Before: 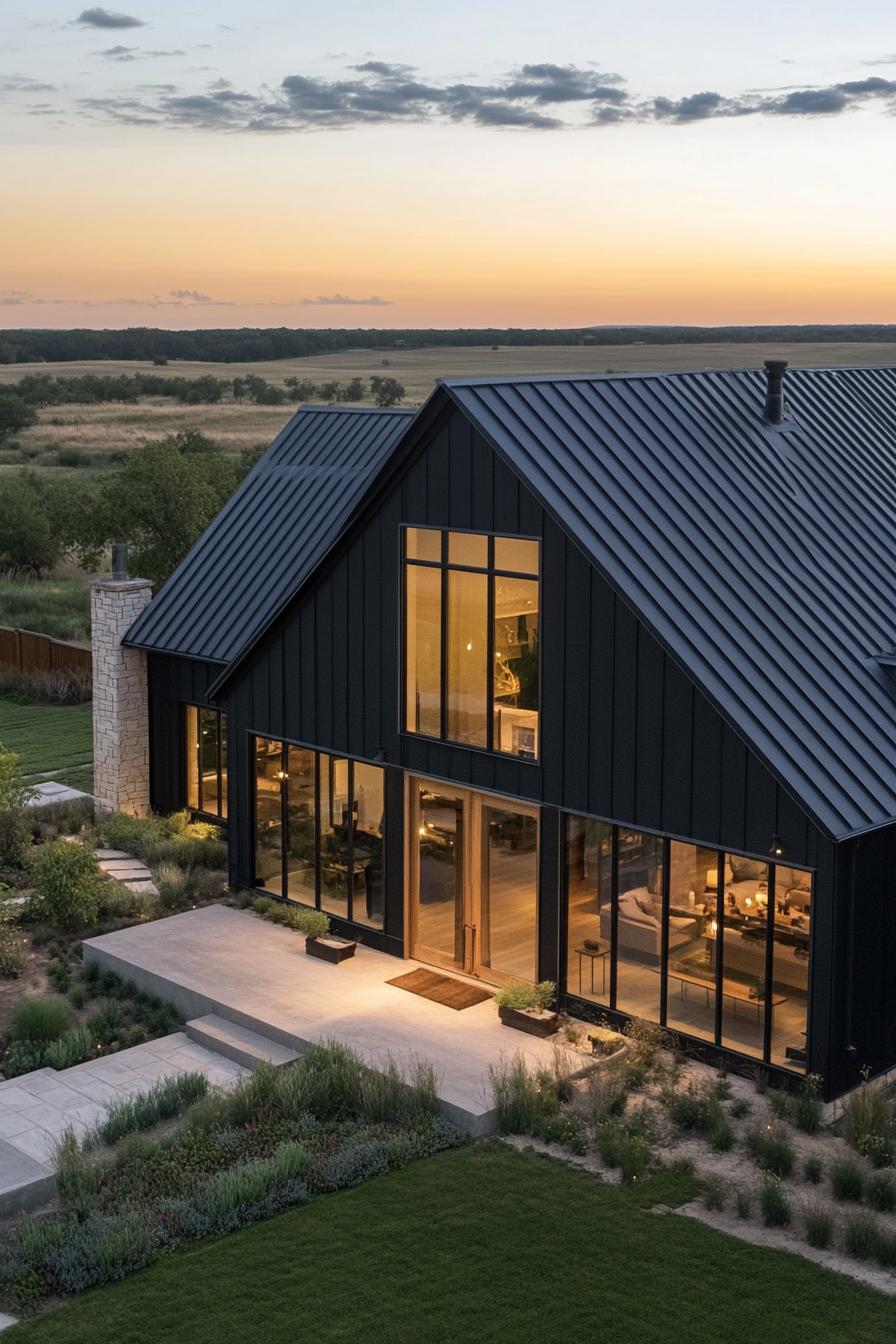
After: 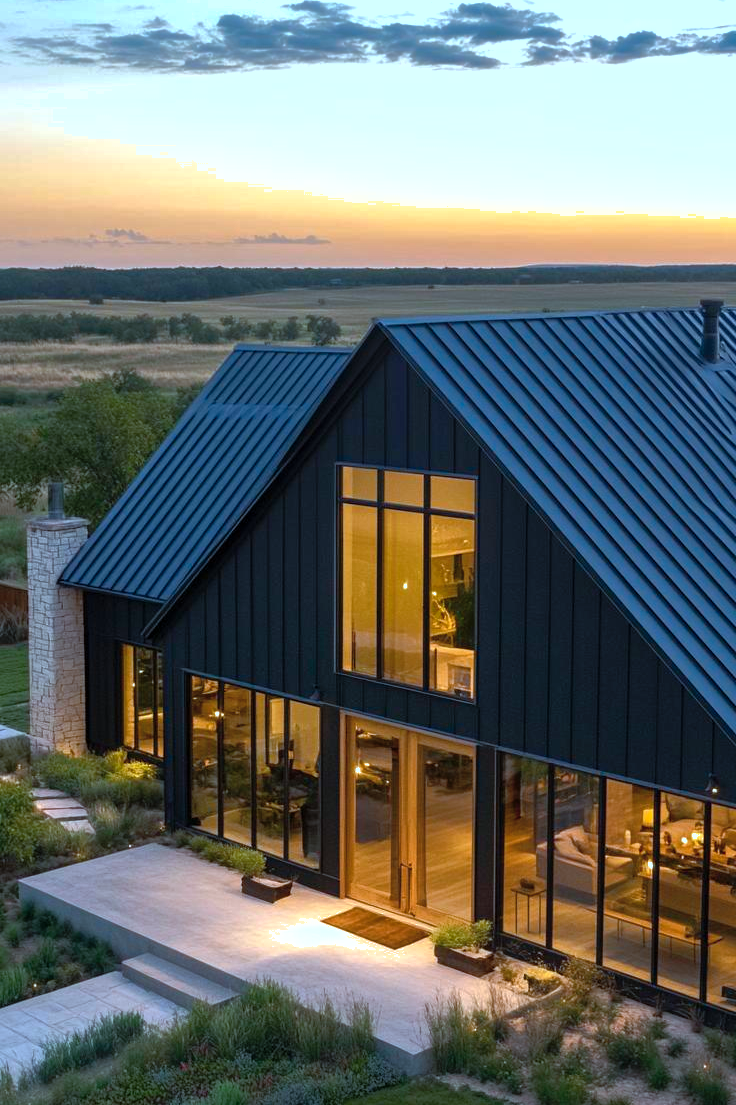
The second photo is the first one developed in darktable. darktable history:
shadows and highlights: on, module defaults
color balance rgb: linear chroma grading › global chroma 16.62%, perceptual saturation grading › highlights -8.63%, perceptual saturation grading › mid-tones 18.66%, perceptual saturation grading › shadows 28.49%, perceptual brilliance grading › highlights 14.22%, perceptual brilliance grading › shadows -18.96%, global vibrance 27.71%
color correction: highlights a* -9.35, highlights b* -23.15
crop and rotate: left 7.196%, top 4.574%, right 10.605%, bottom 13.178%
